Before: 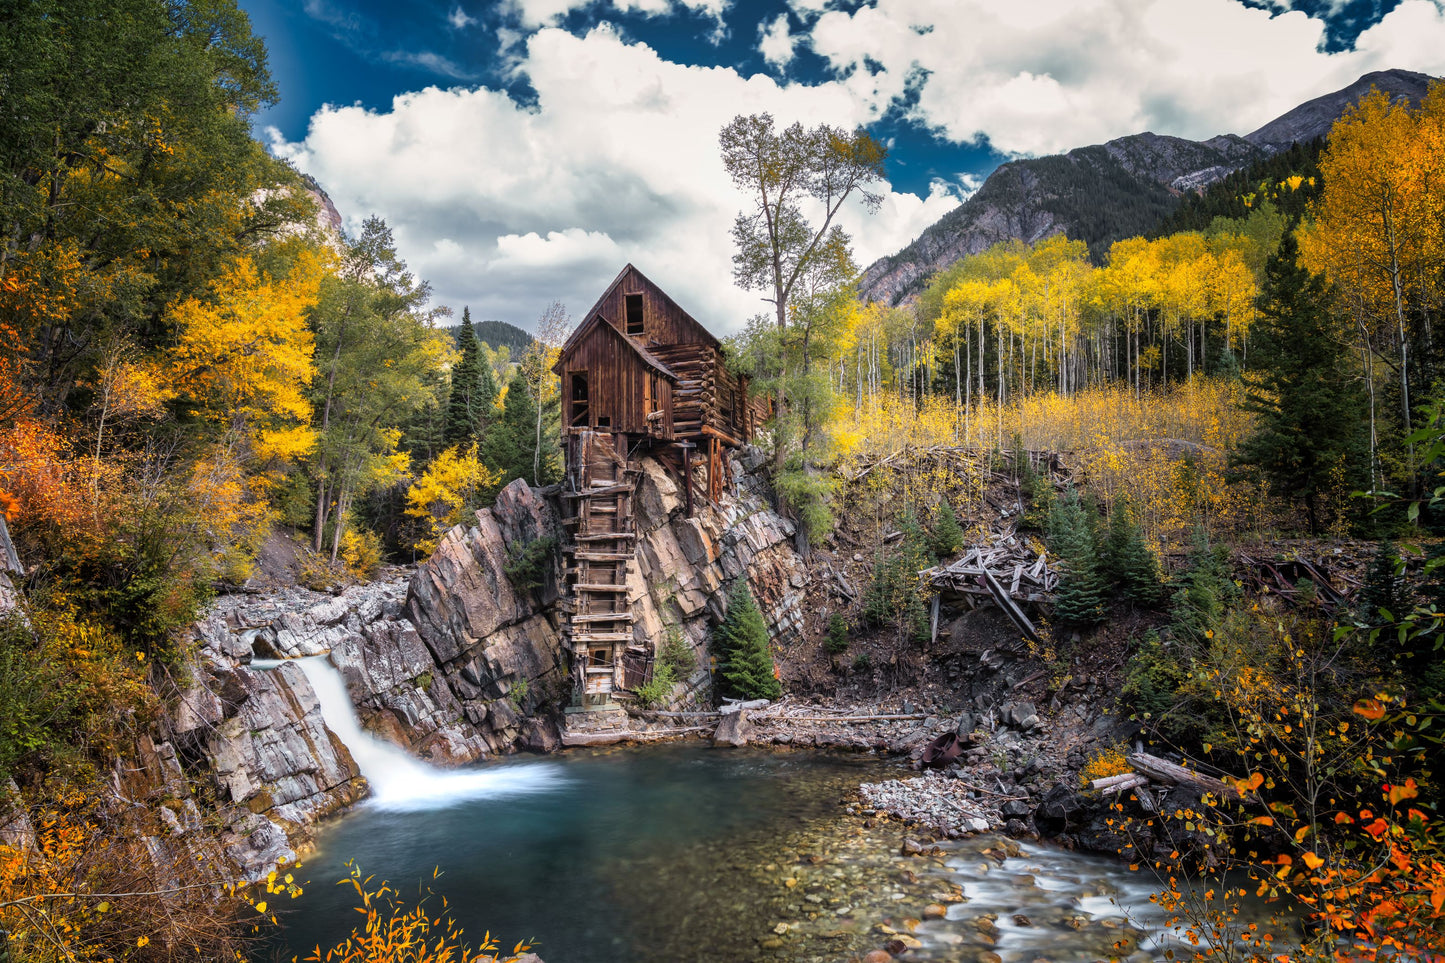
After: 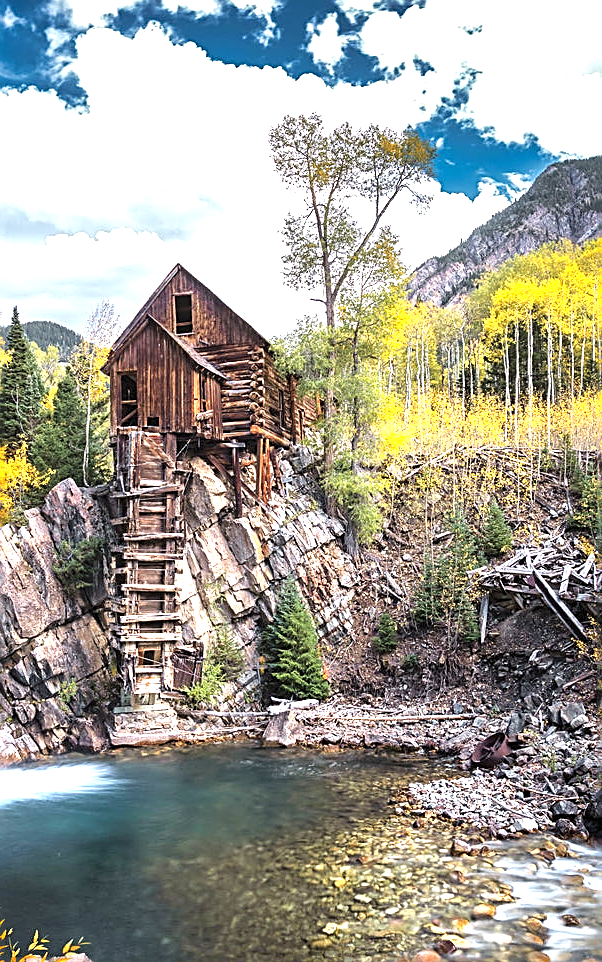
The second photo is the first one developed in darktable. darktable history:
crop: left 31.229%, right 27.105%
sharpen: amount 0.901
exposure: black level correction 0, exposure 1.2 EV, compensate highlight preservation false
